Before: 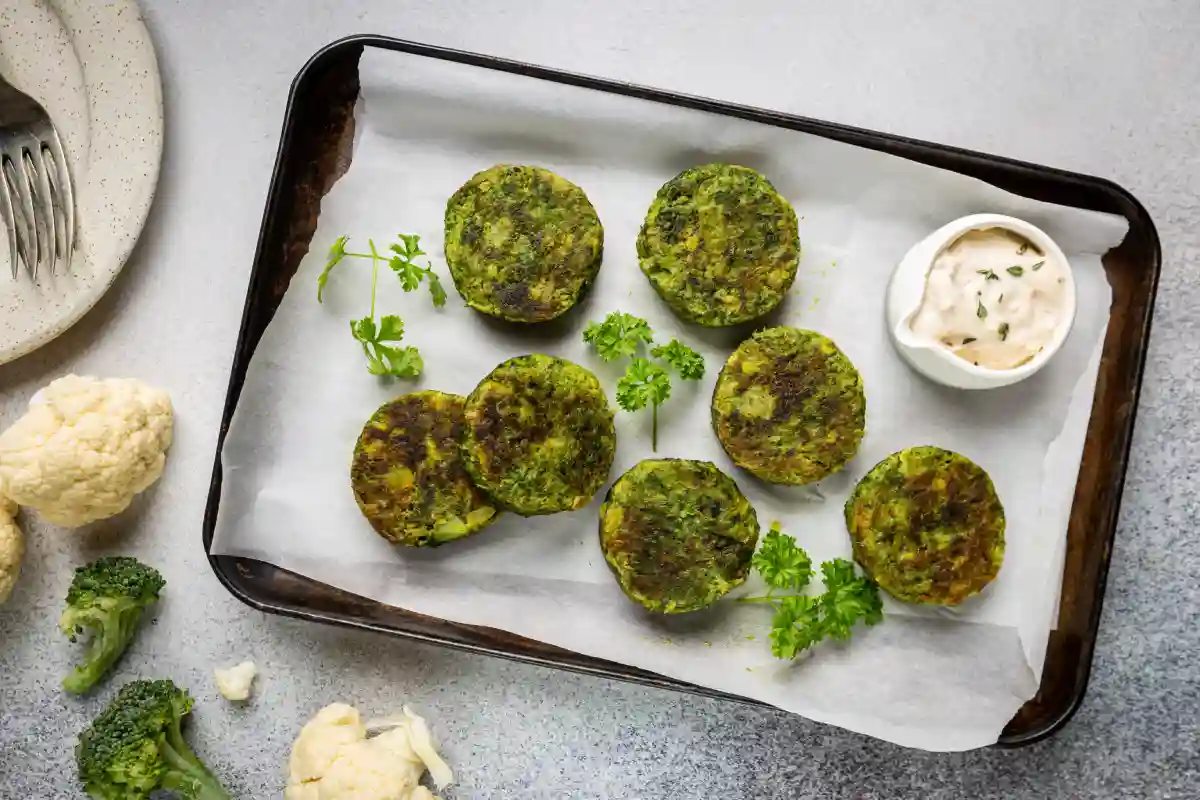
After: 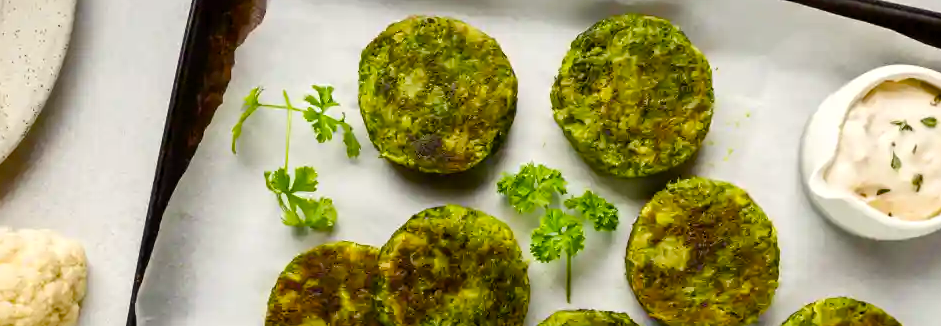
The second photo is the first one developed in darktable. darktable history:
crop: left 7.171%, top 18.669%, right 14.331%, bottom 40.492%
color balance rgb: highlights gain › luminance 6.612%, highlights gain › chroma 1.876%, highlights gain › hue 87.23°, linear chroma grading › global chroma 7.778%, perceptual saturation grading › global saturation 20%, perceptual saturation grading › highlights -25.065%, perceptual saturation grading › shadows 49.868%
